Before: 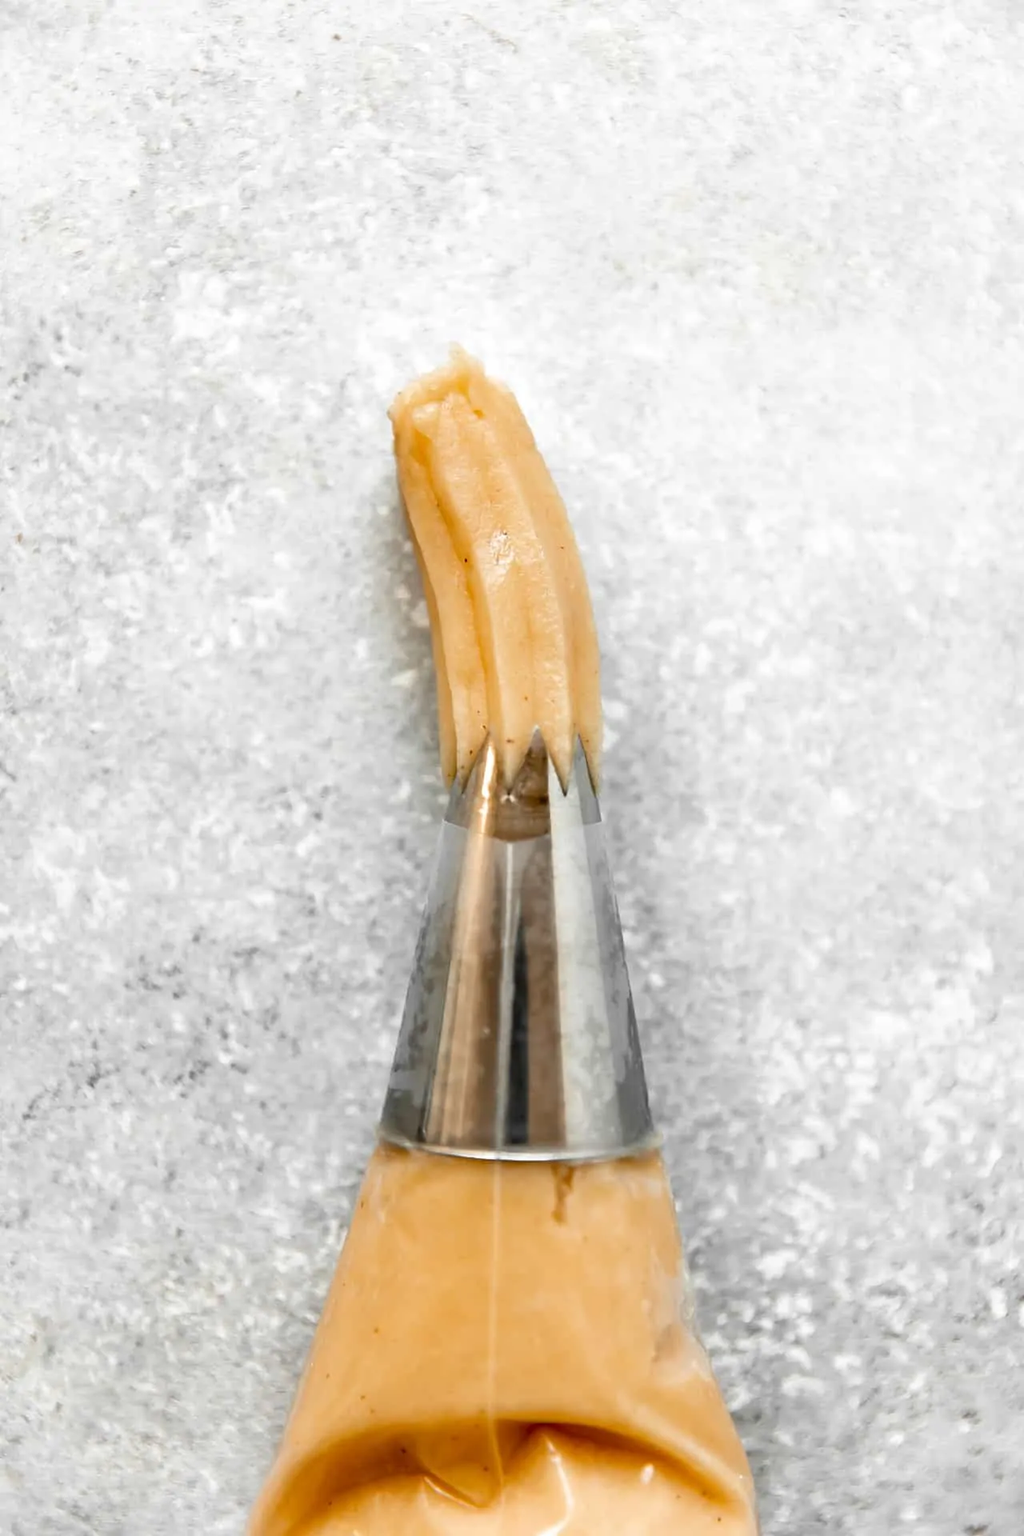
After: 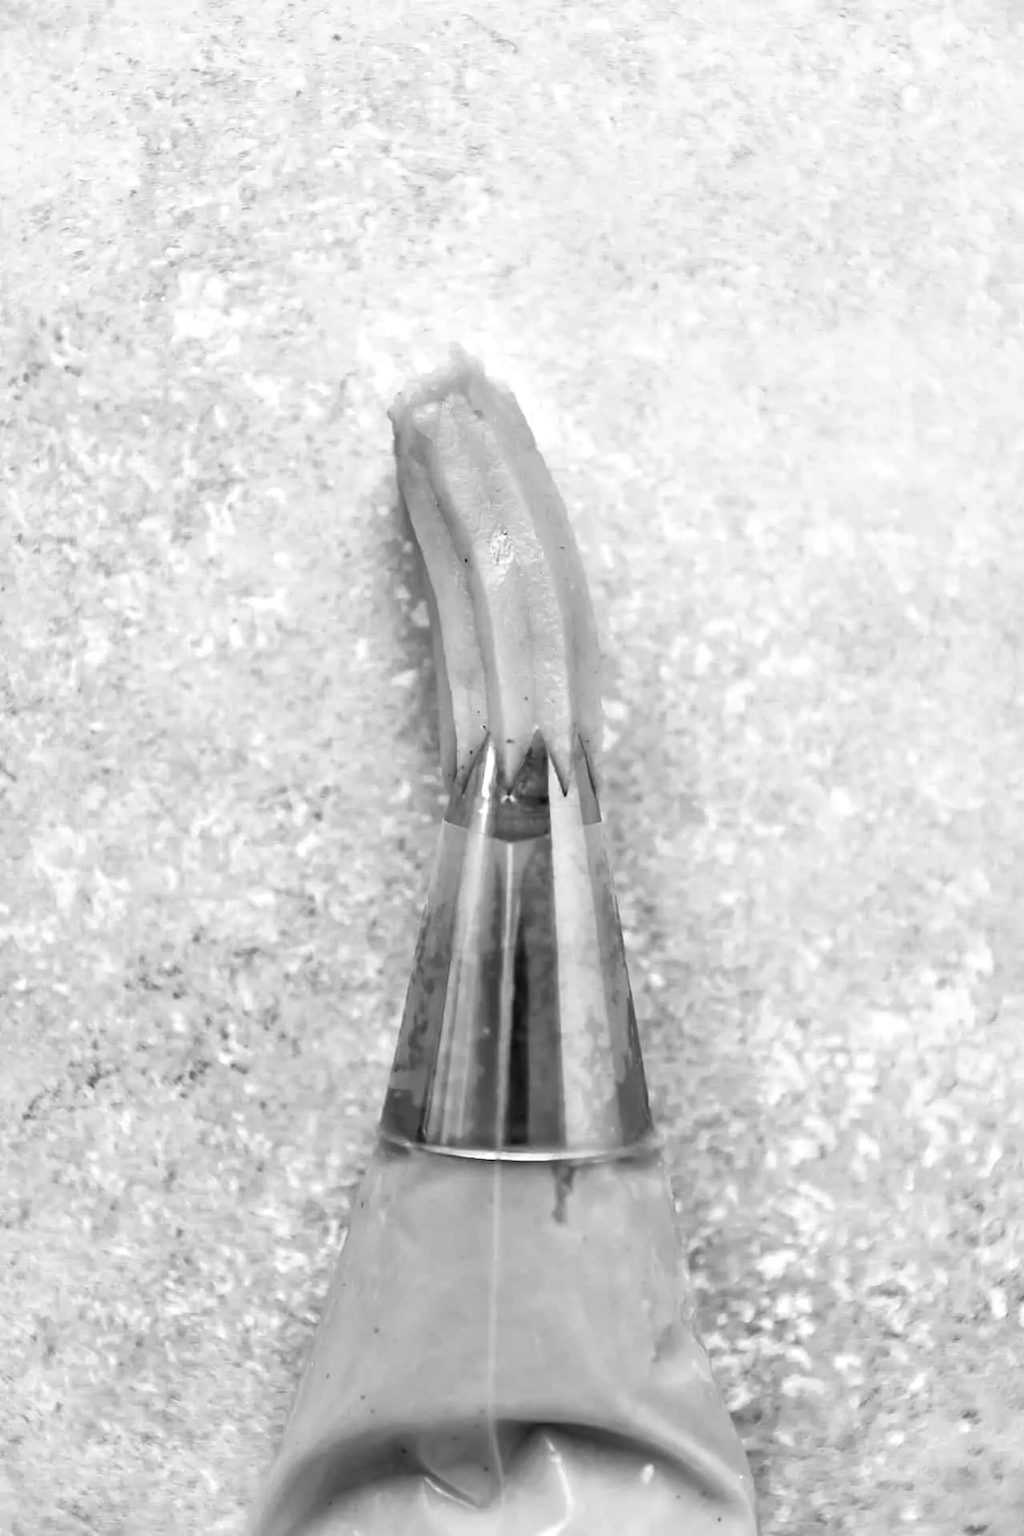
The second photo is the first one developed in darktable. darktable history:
monochrome: on, module defaults
white balance: red 0.924, blue 1.095
local contrast: mode bilateral grid, contrast 20, coarseness 50, detail 140%, midtone range 0.2
